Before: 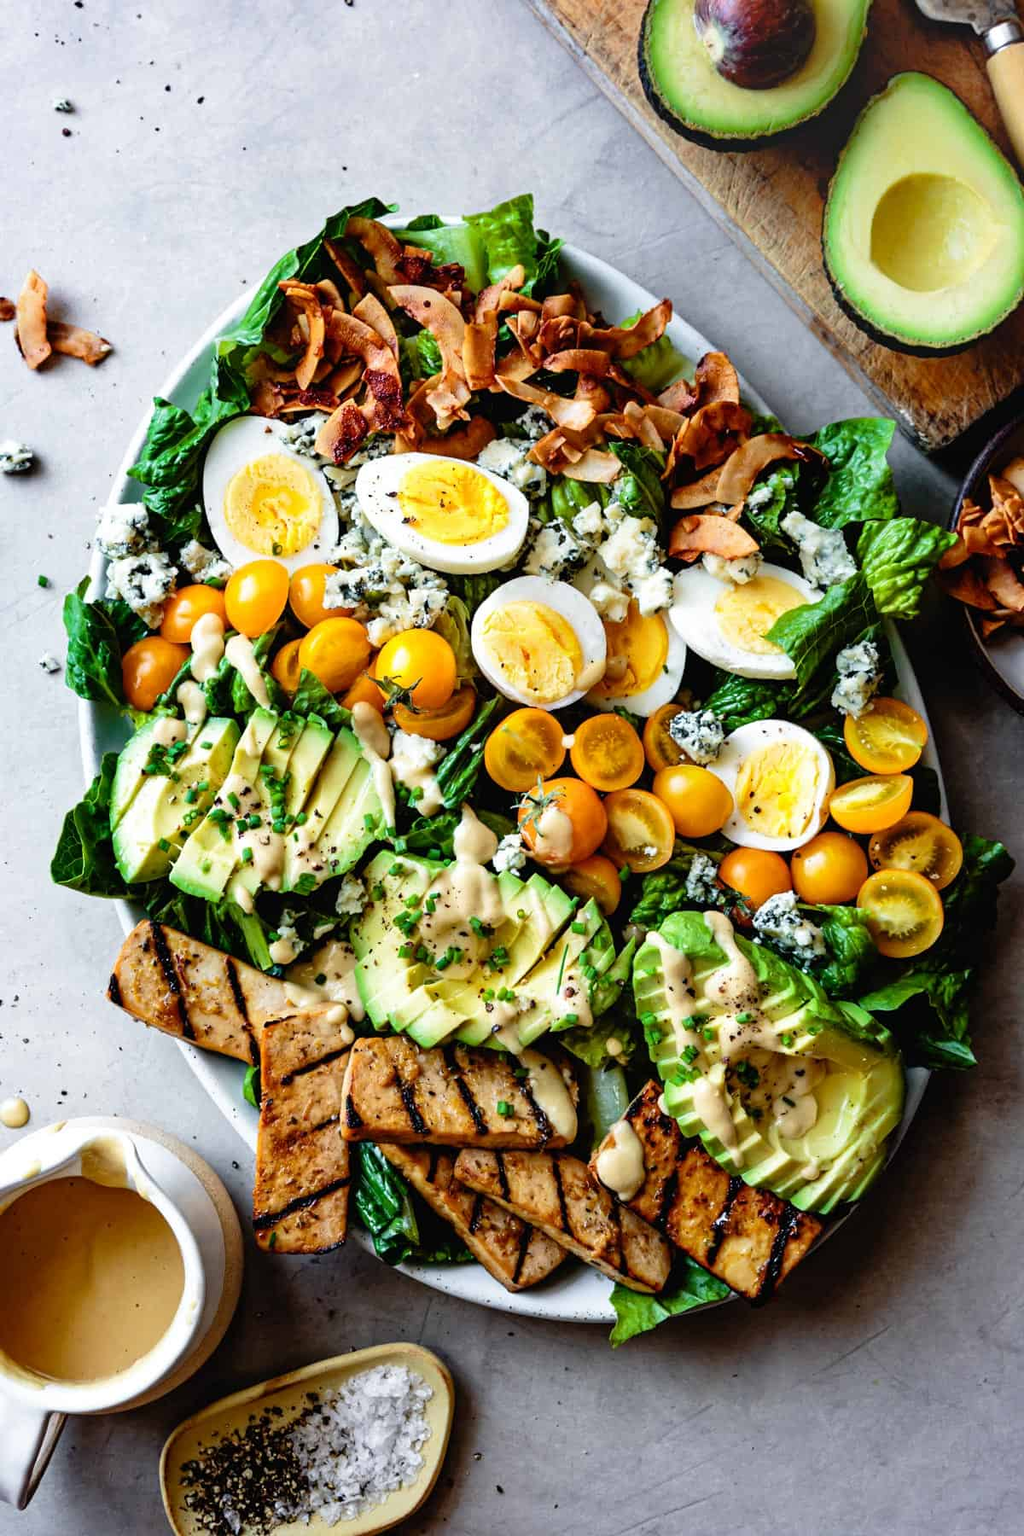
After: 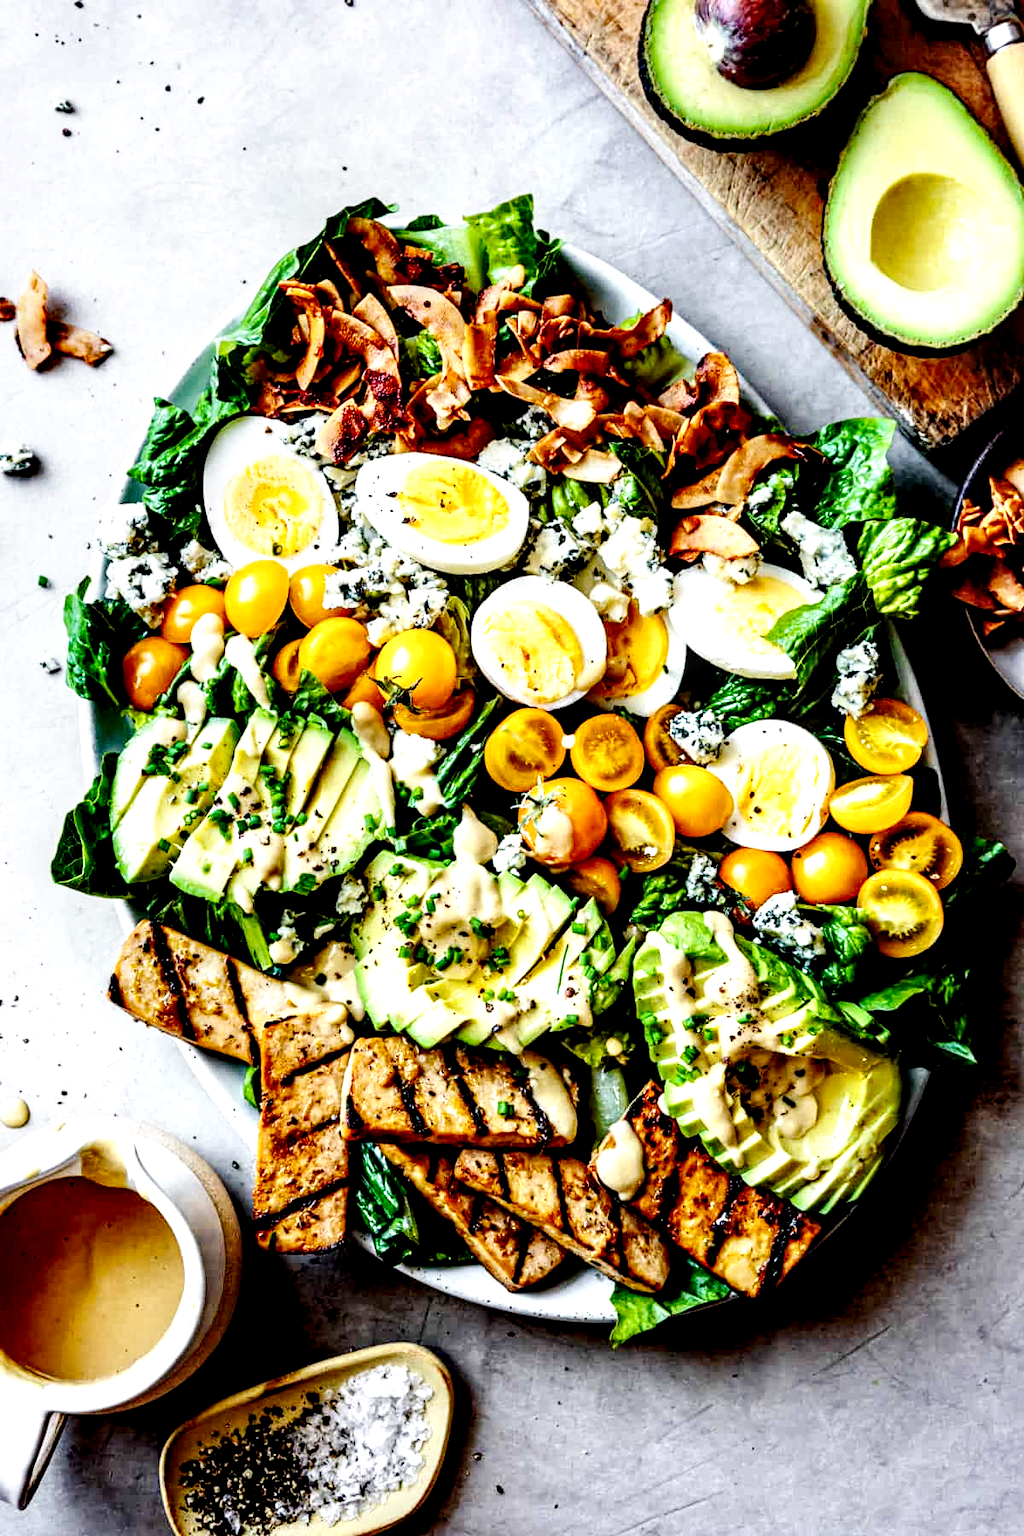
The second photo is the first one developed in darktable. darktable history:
base curve: curves: ch0 [(0, 0) (0.036, 0.025) (0.121, 0.166) (0.206, 0.329) (0.605, 0.79) (1, 1)], preserve colors none
local contrast: highlights 81%, shadows 58%, detail 173%, midtone range 0.603
